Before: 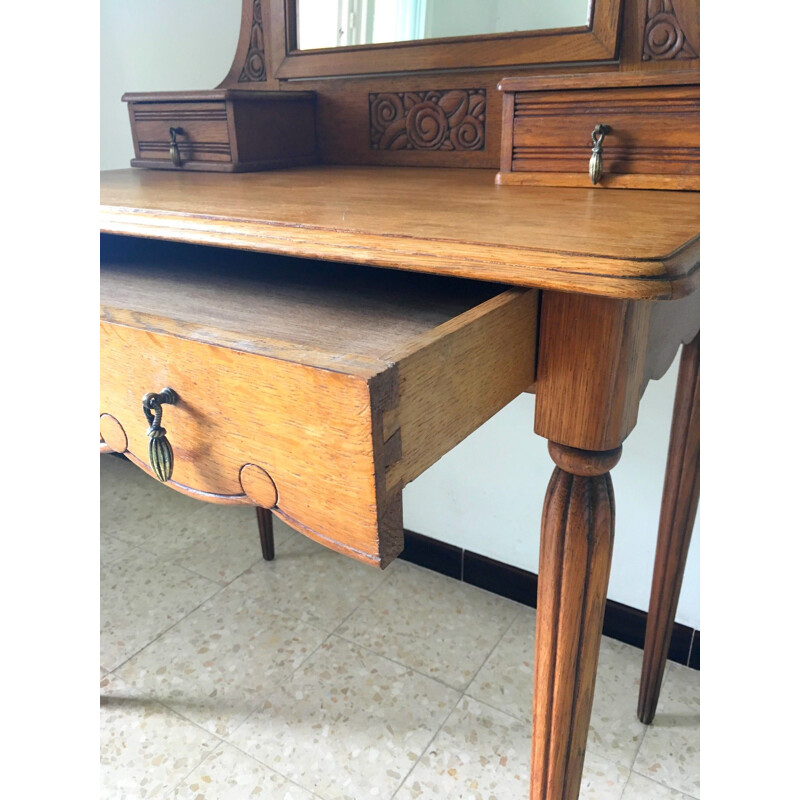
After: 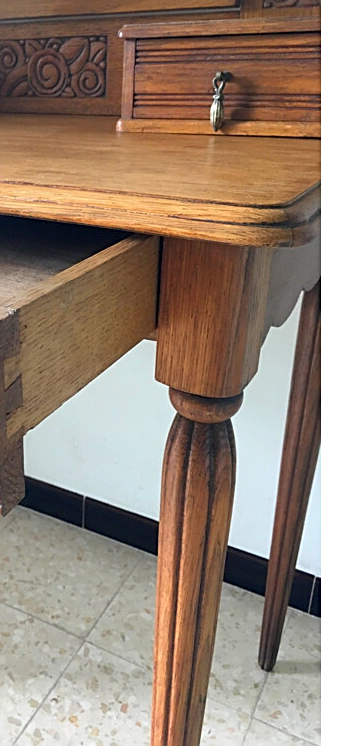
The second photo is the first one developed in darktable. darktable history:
crop: left 47.382%, top 6.666%, right 8.109%
contrast brightness saturation: saturation -0.021
sharpen: on, module defaults
